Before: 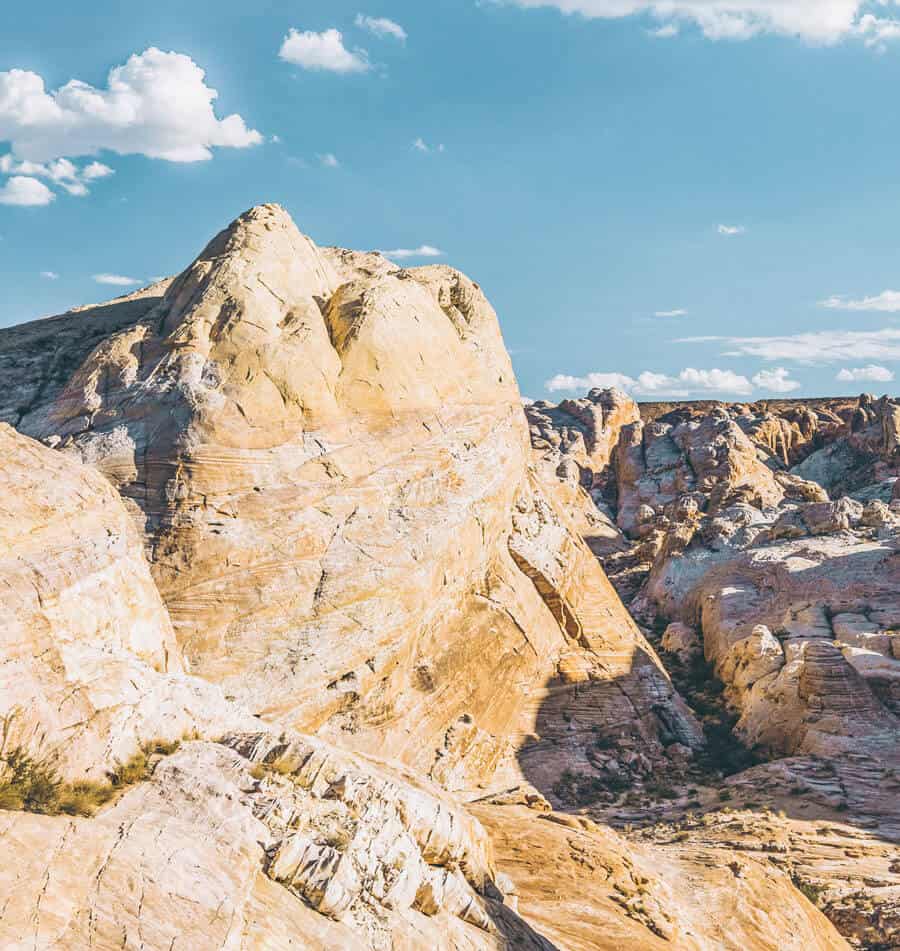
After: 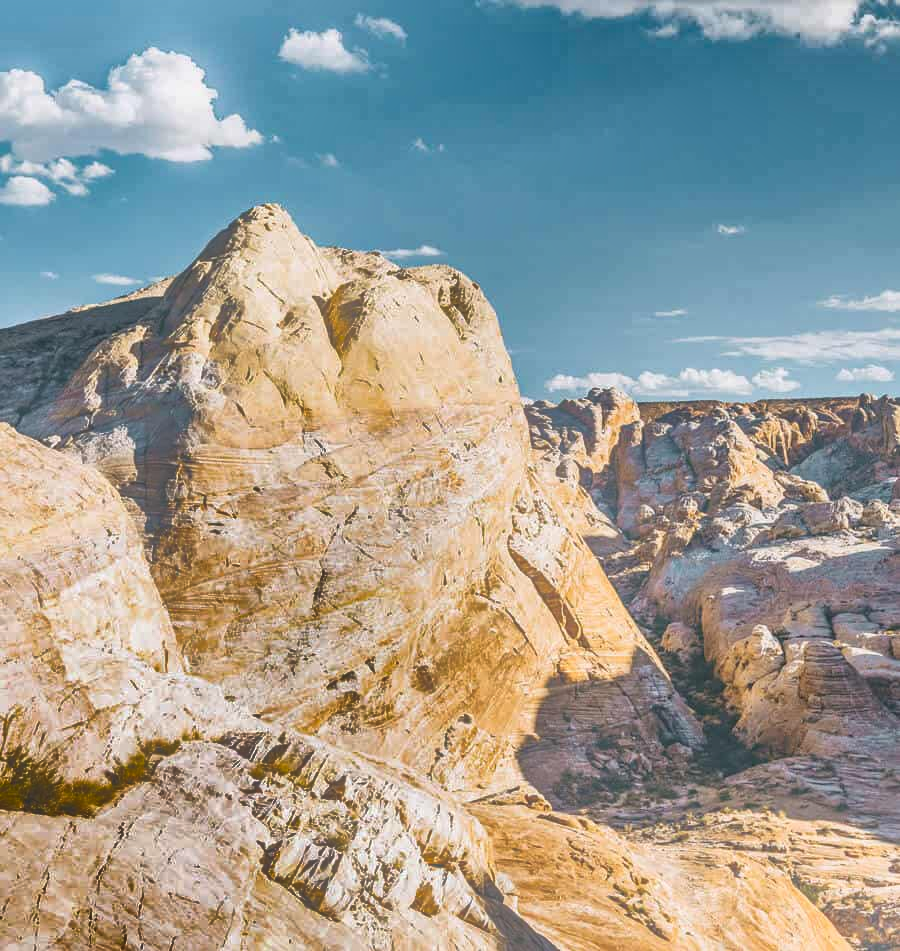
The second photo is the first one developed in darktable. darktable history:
shadows and highlights: shadows 20.91, highlights -82.73, soften with gaussian
bloom: on, module defaults
